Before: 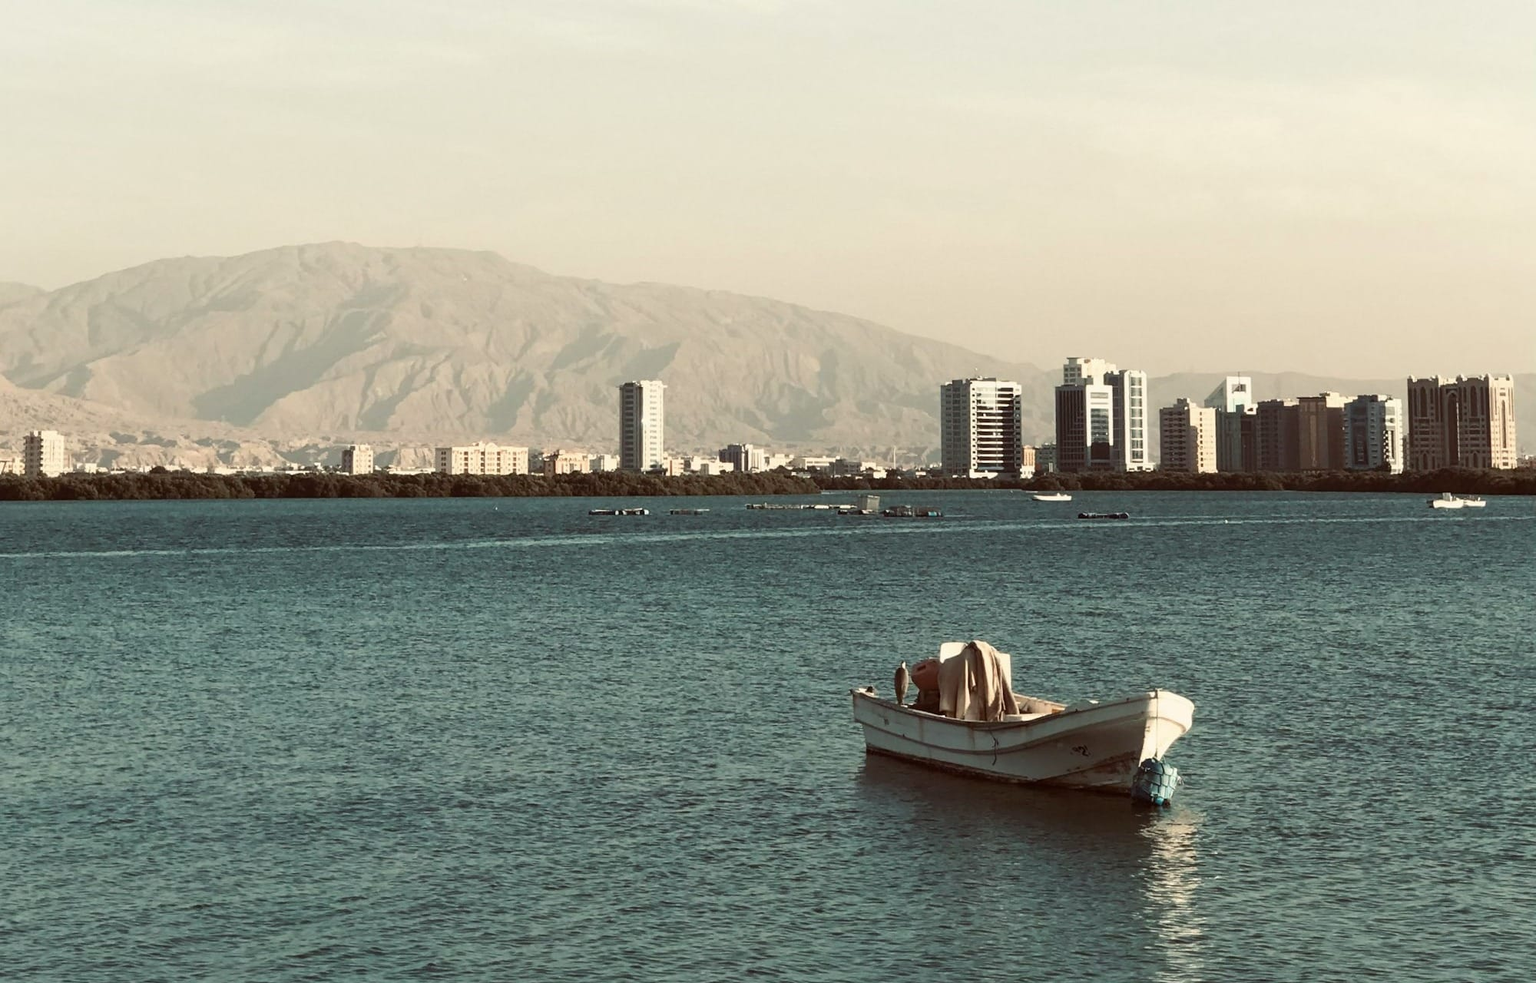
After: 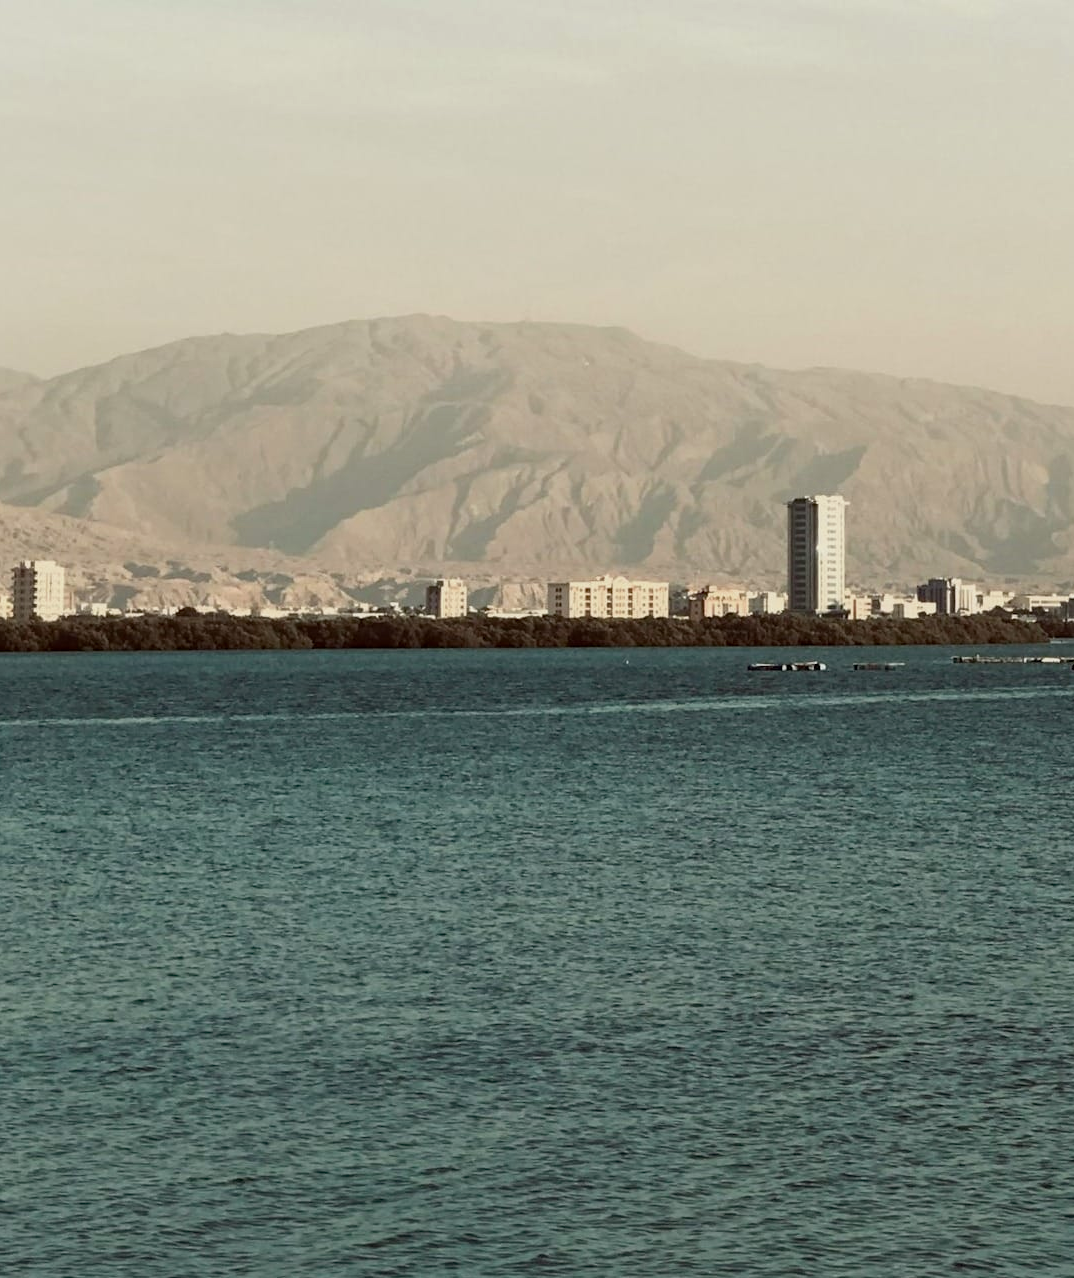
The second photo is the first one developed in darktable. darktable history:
exposure: exposure -0.297 EV, compensate highlight preservation false
crop: left 0.967%, right 45.295%, bottom 0.084%
haze removal: adaptive false
